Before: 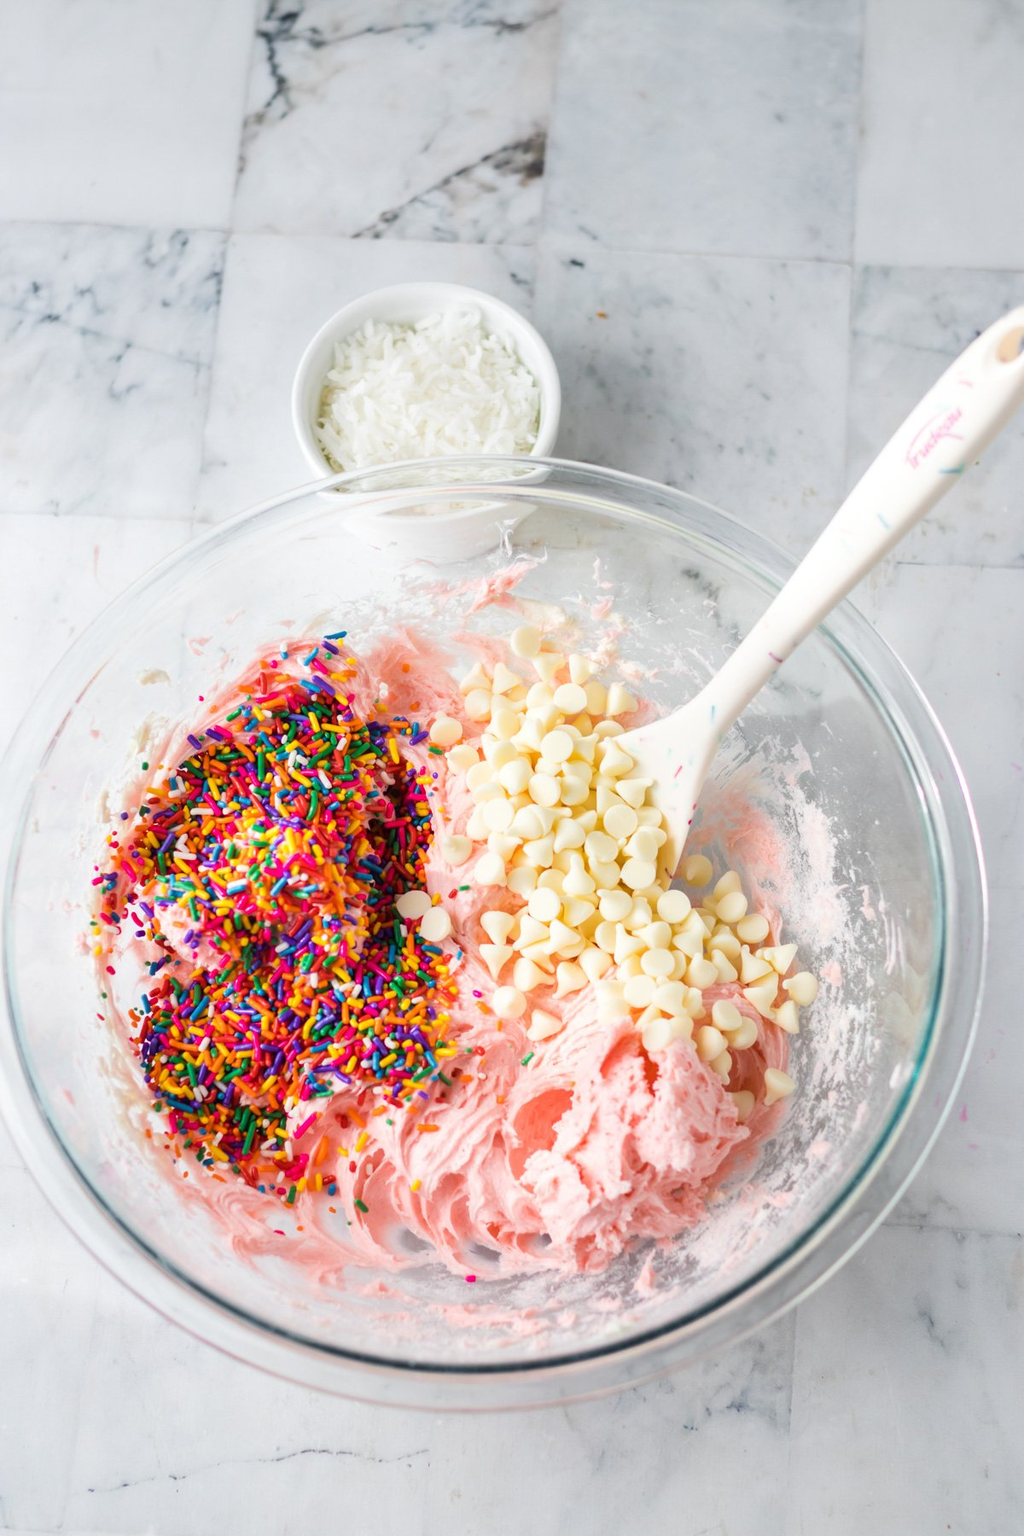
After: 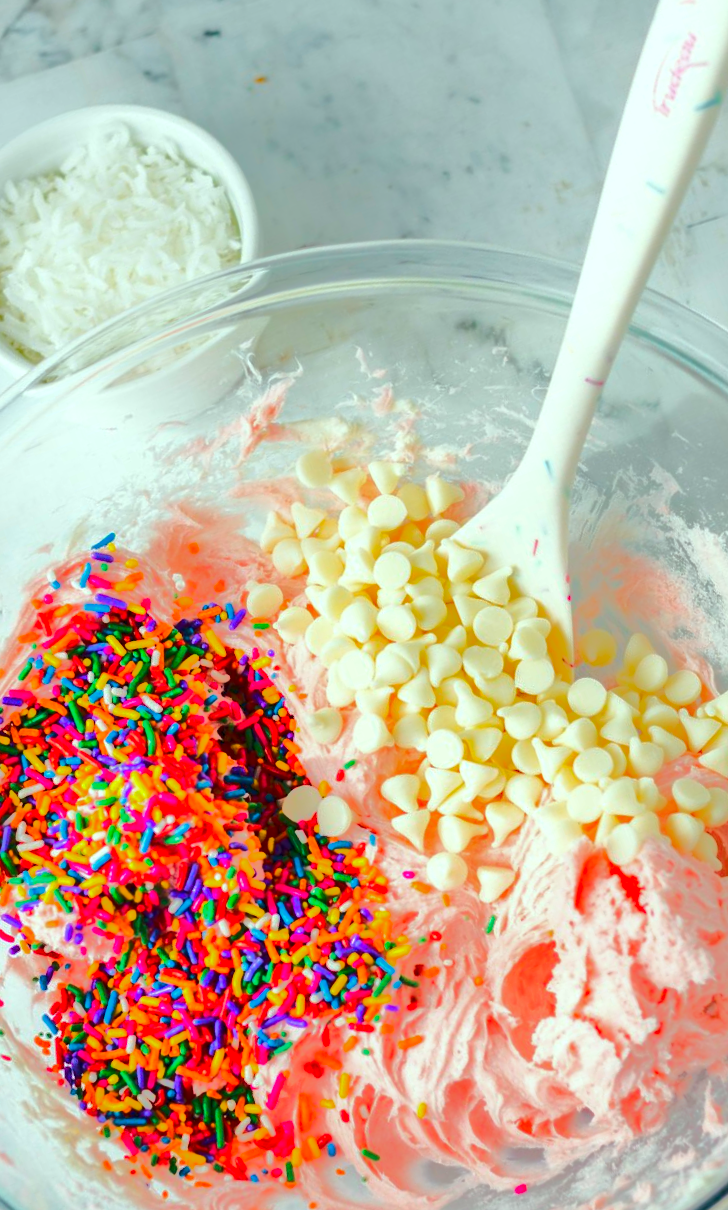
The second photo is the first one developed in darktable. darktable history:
crop and rotate: angle 20.93°, left 6.925%, right 3.838%, bottom 1.115%
tone equalizer: -7 EV -0.638 EV, -6 EV 0.977 EV, -5 EV -0.454 EV, -4 EV 0.391 EV, -3 EV 0.444 EV, -2 EV 0.164 EV, -1 EV -0.17 EV, +0 EV -0.407 EV, edges refinement/feathering 500, mask exposure compensation -1.57 EV, preserve details guided filter
color correction: highlights a* -7.54, highlights b* 1.17, shadows a* -3.2, saturation 1.43
